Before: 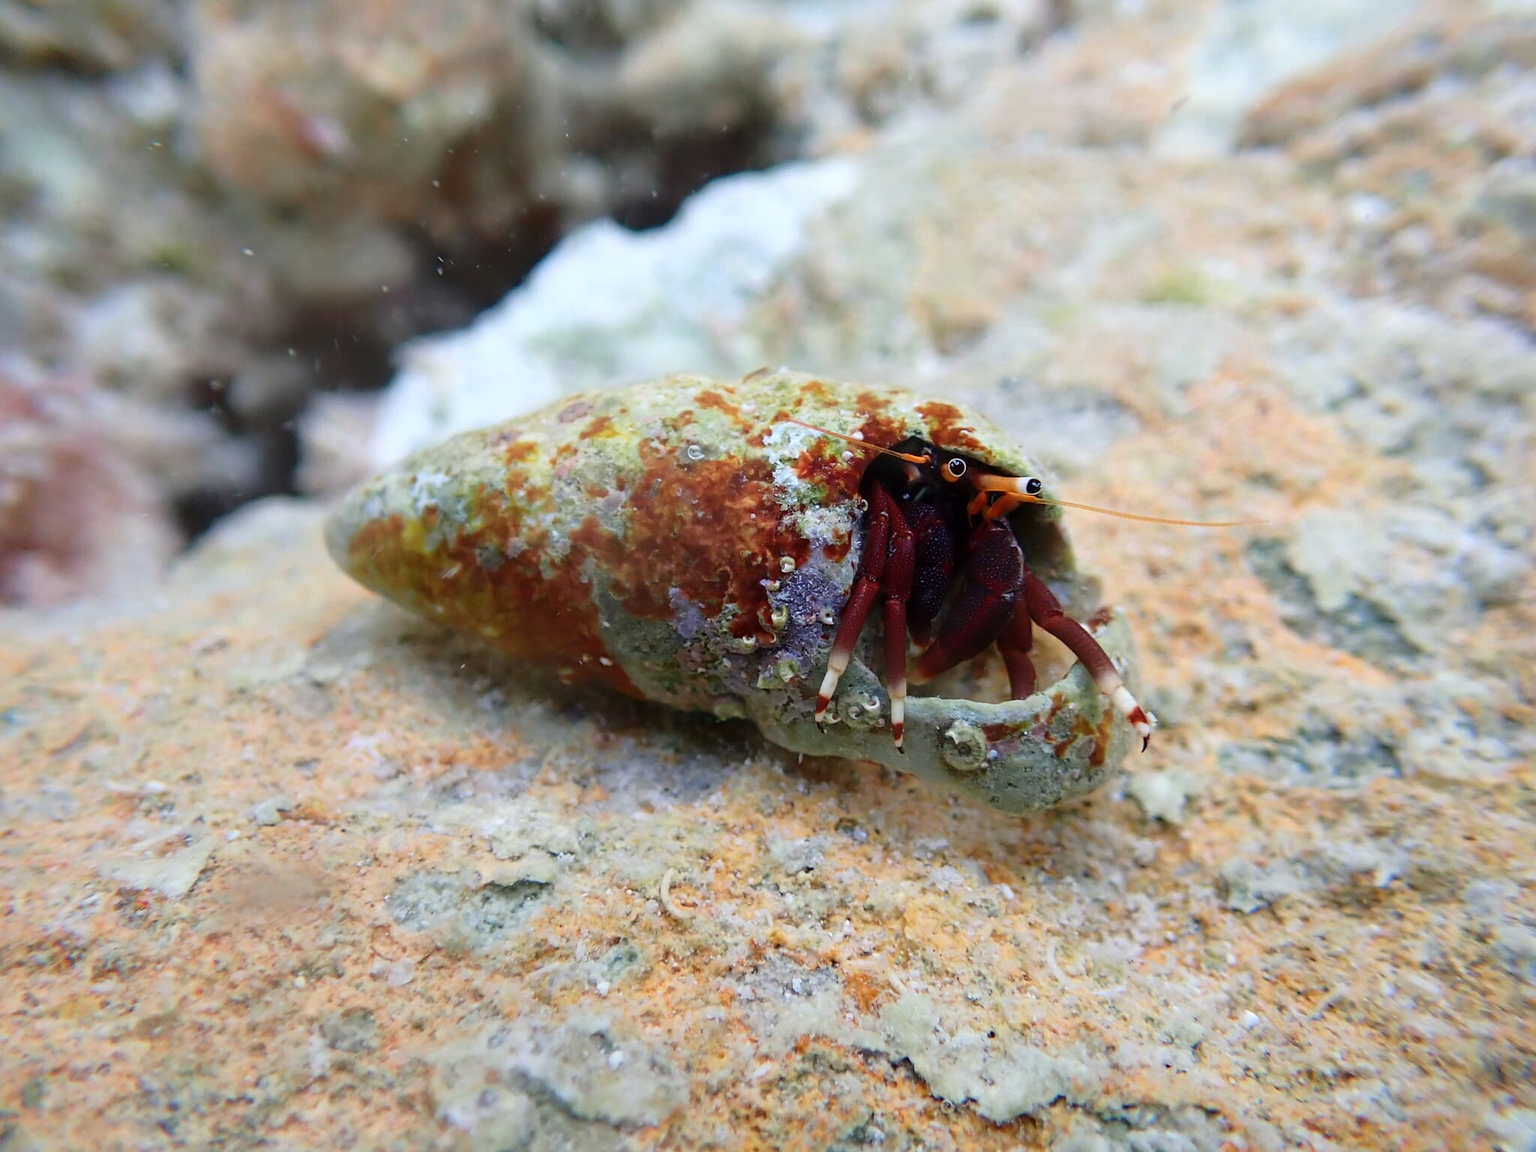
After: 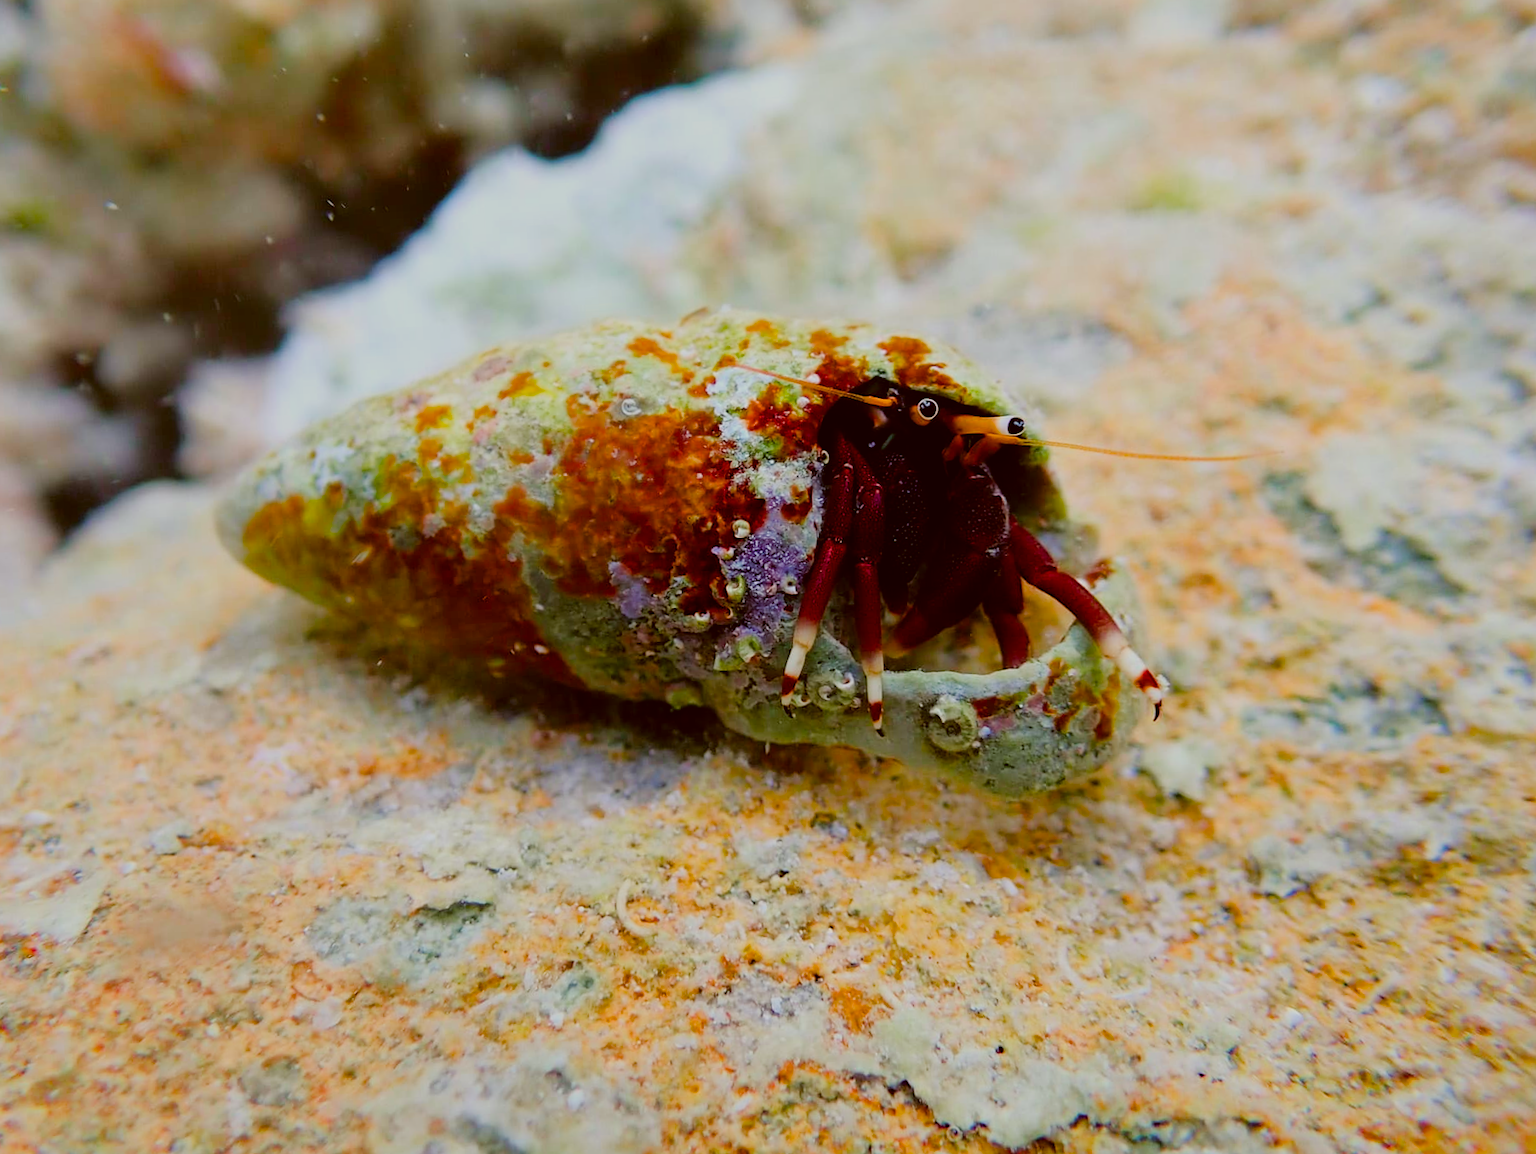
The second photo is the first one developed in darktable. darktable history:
crop and rotate: angle 2.94°, left 5.961%, top 5.712%
color correction: highlights a* -0.446, highlights b* 0.168, shadows a* 5.18, shadows b* 20.14
filmic rgb: black relative exposure -7.65 EV, white relative exposure 4.56 EV, threshold 3.05 EV, hardness 3.61, enable highlight reconstruction true
color balance rgb: shadows lift › chroma 1.948%, shadows lift › hue 264.95°, linear chroma grading › global chroma 14.926%, perceptual saturation grading › global saturation 40.041%, perceptual saturation grading › highlights -25.425%, perceptual saturation grading › mid-tones 35.368%, perceptual saturation grading › shadows 34.855%
